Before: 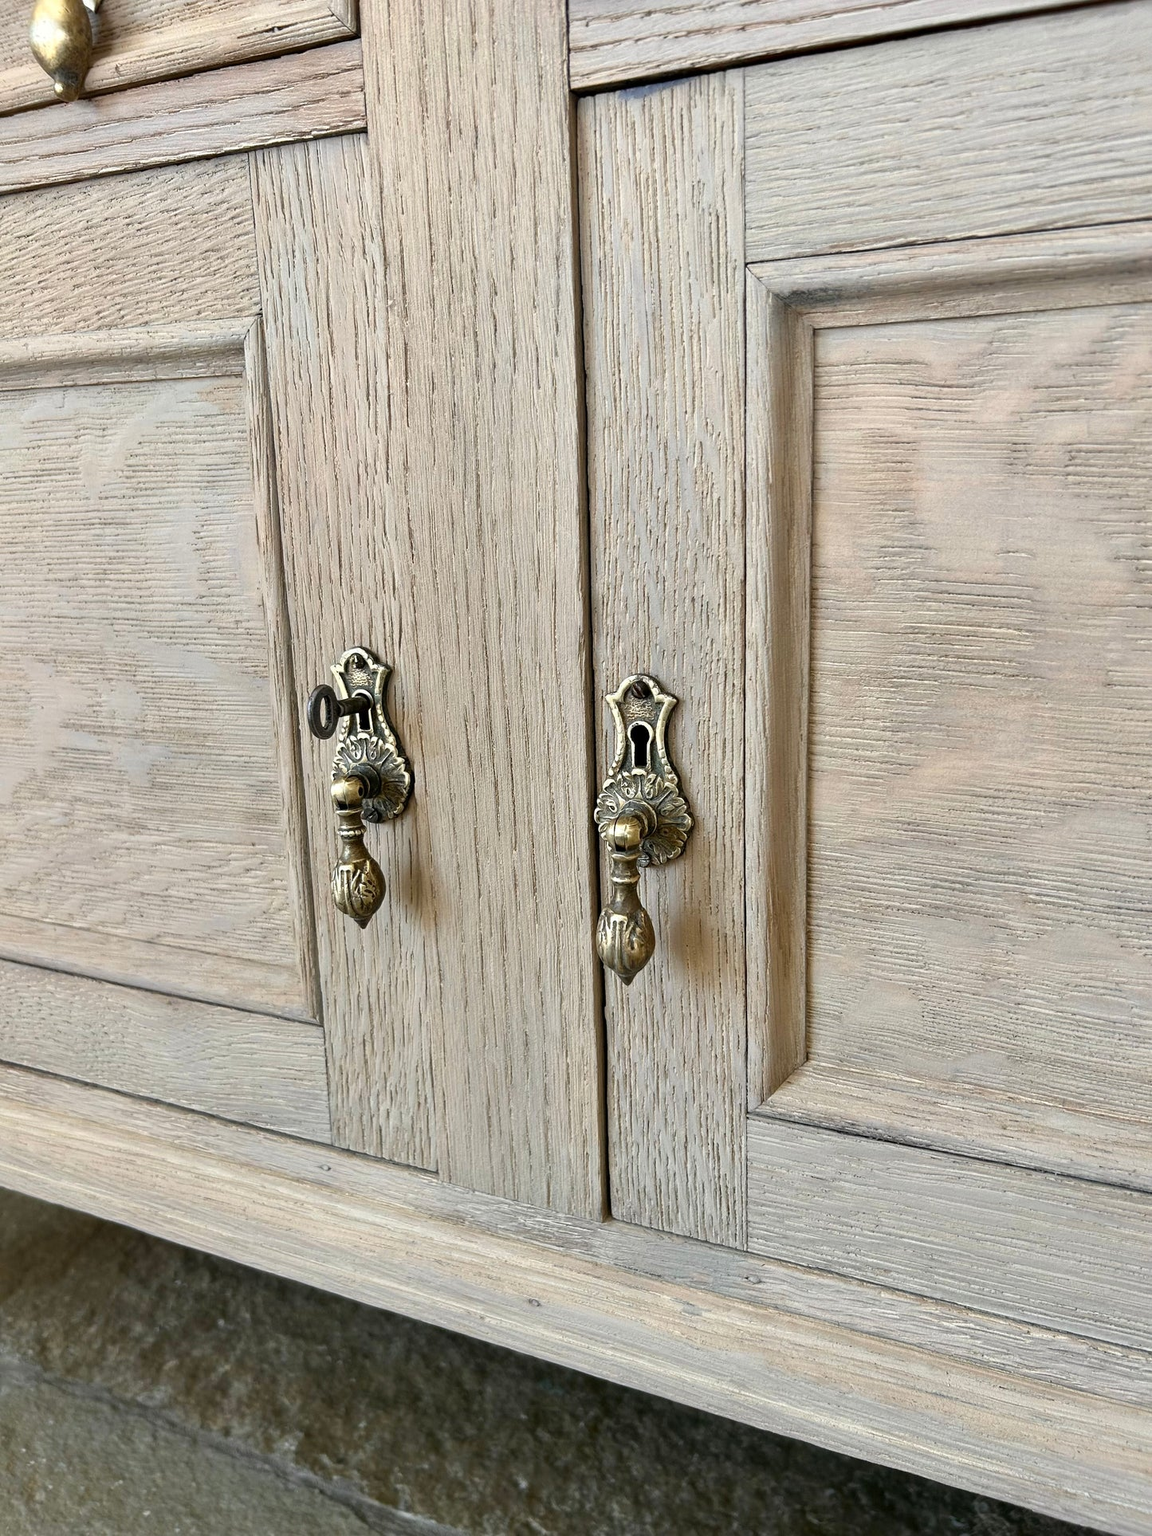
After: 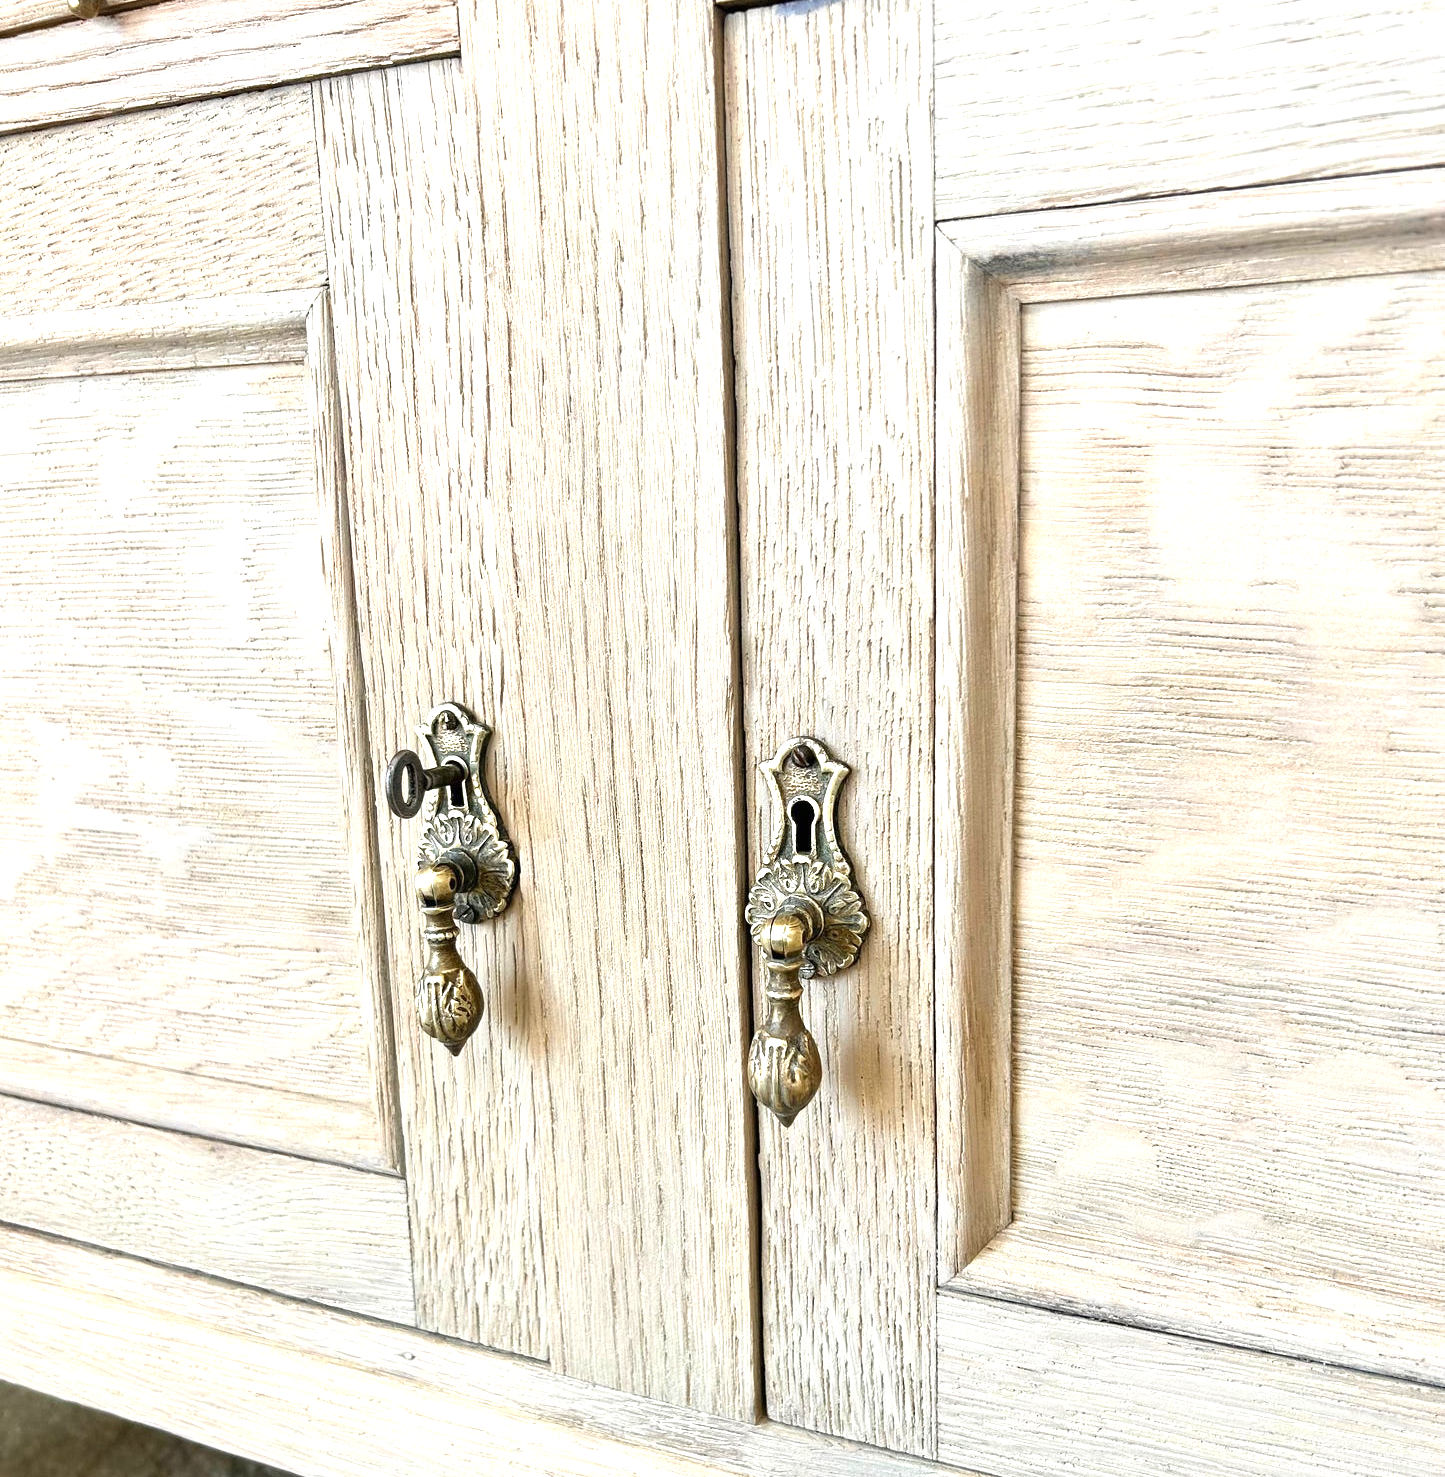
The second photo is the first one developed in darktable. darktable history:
exposure: black level correction 0, exposure 1.1 EV, compensate exposure bias true, compensate highlight preservation false
crop: top 5.667%, bottom 17.637%
